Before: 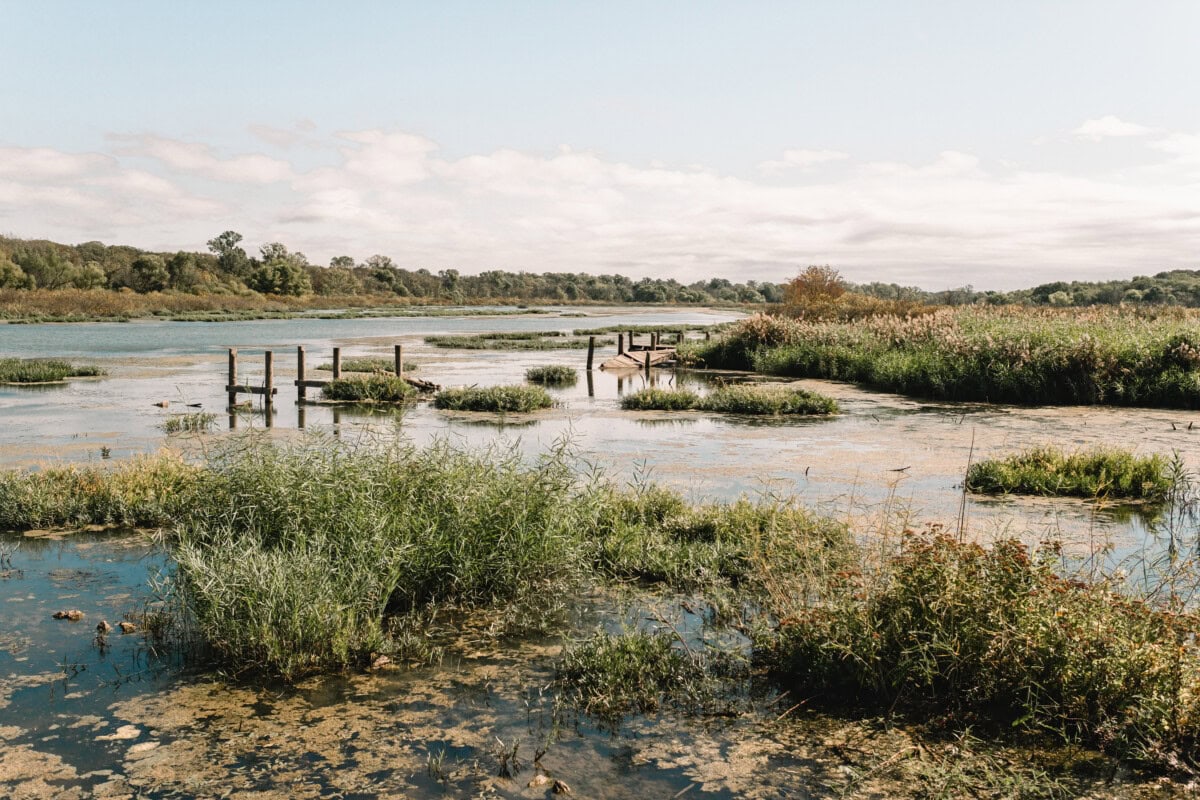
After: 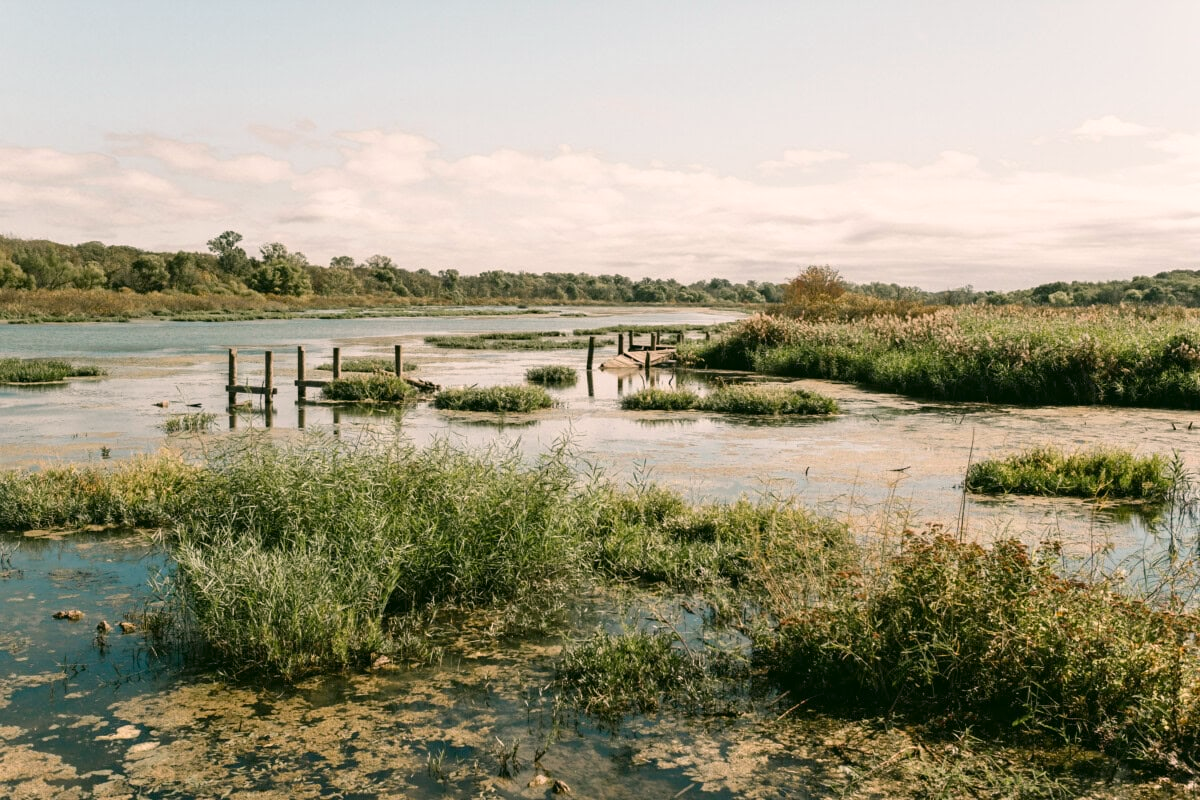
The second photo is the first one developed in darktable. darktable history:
color correction: highlights a* 4.04, highlights b* 4.92, shadows a* -7.2, shadows b* 5.05
